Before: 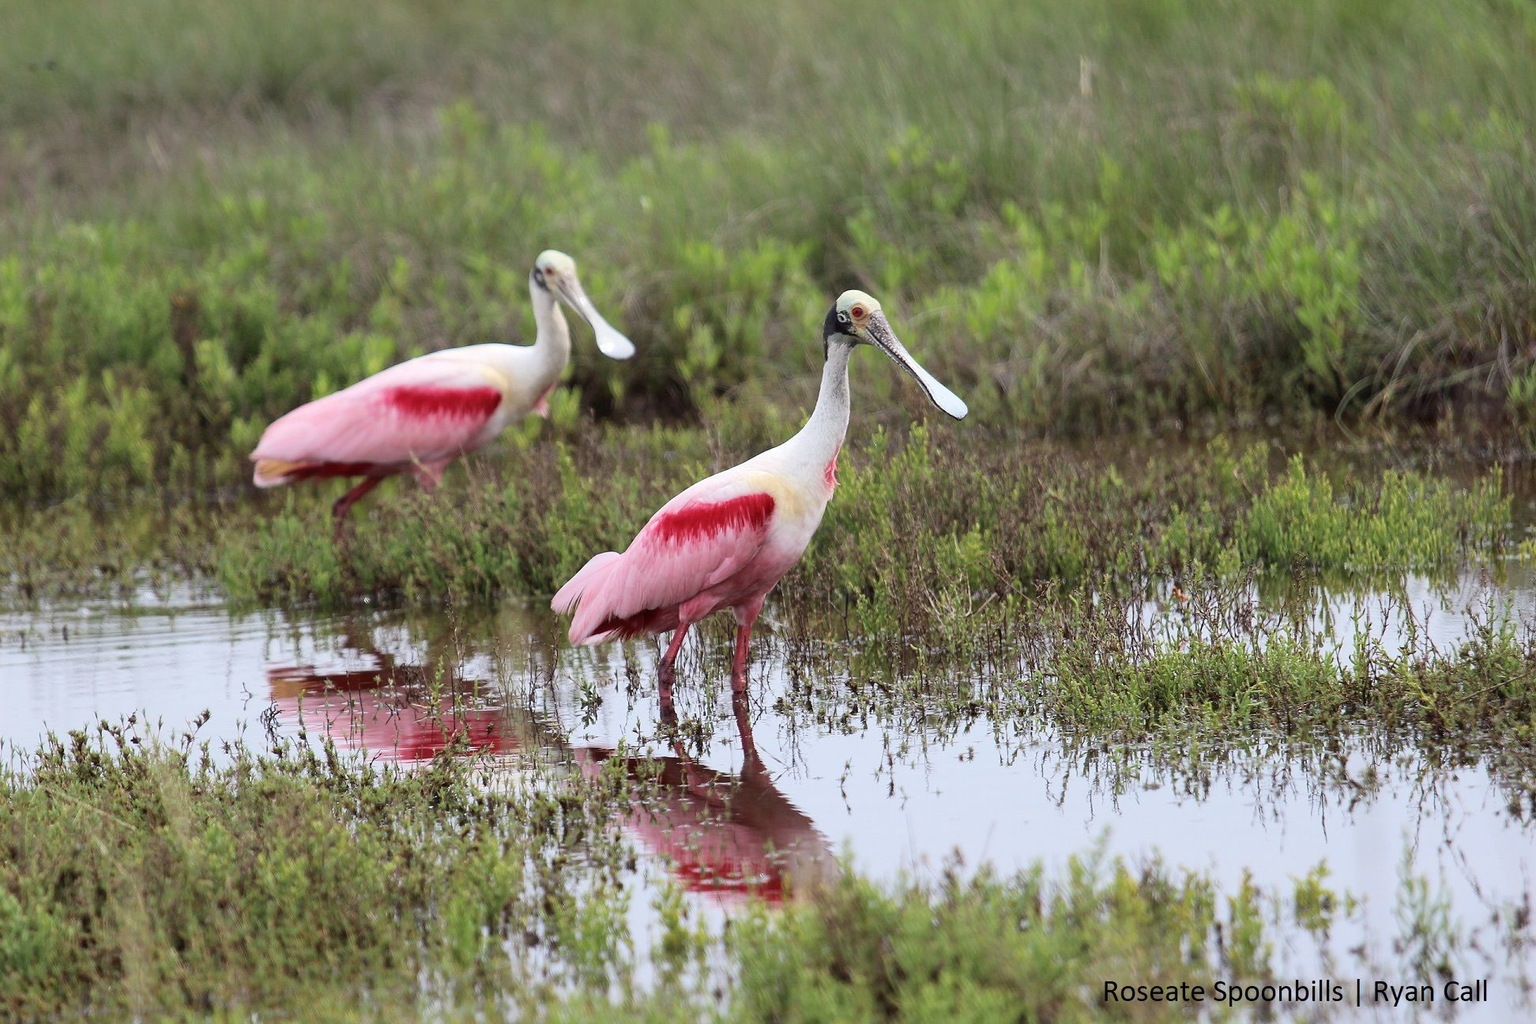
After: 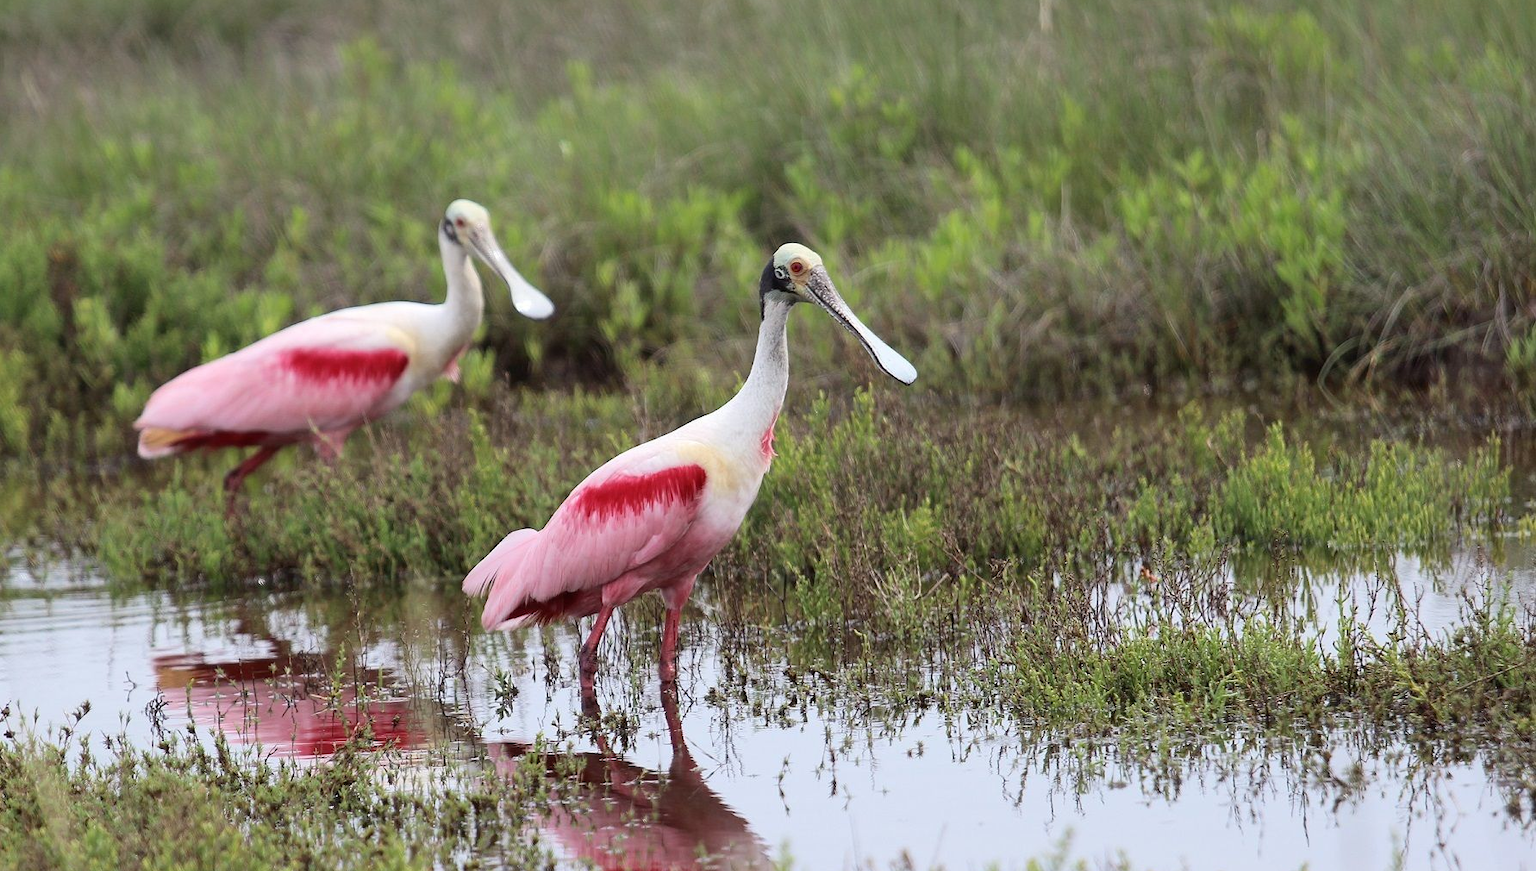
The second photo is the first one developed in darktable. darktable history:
crop: left 8.298%, top 6.599%, bottom 15.338%
